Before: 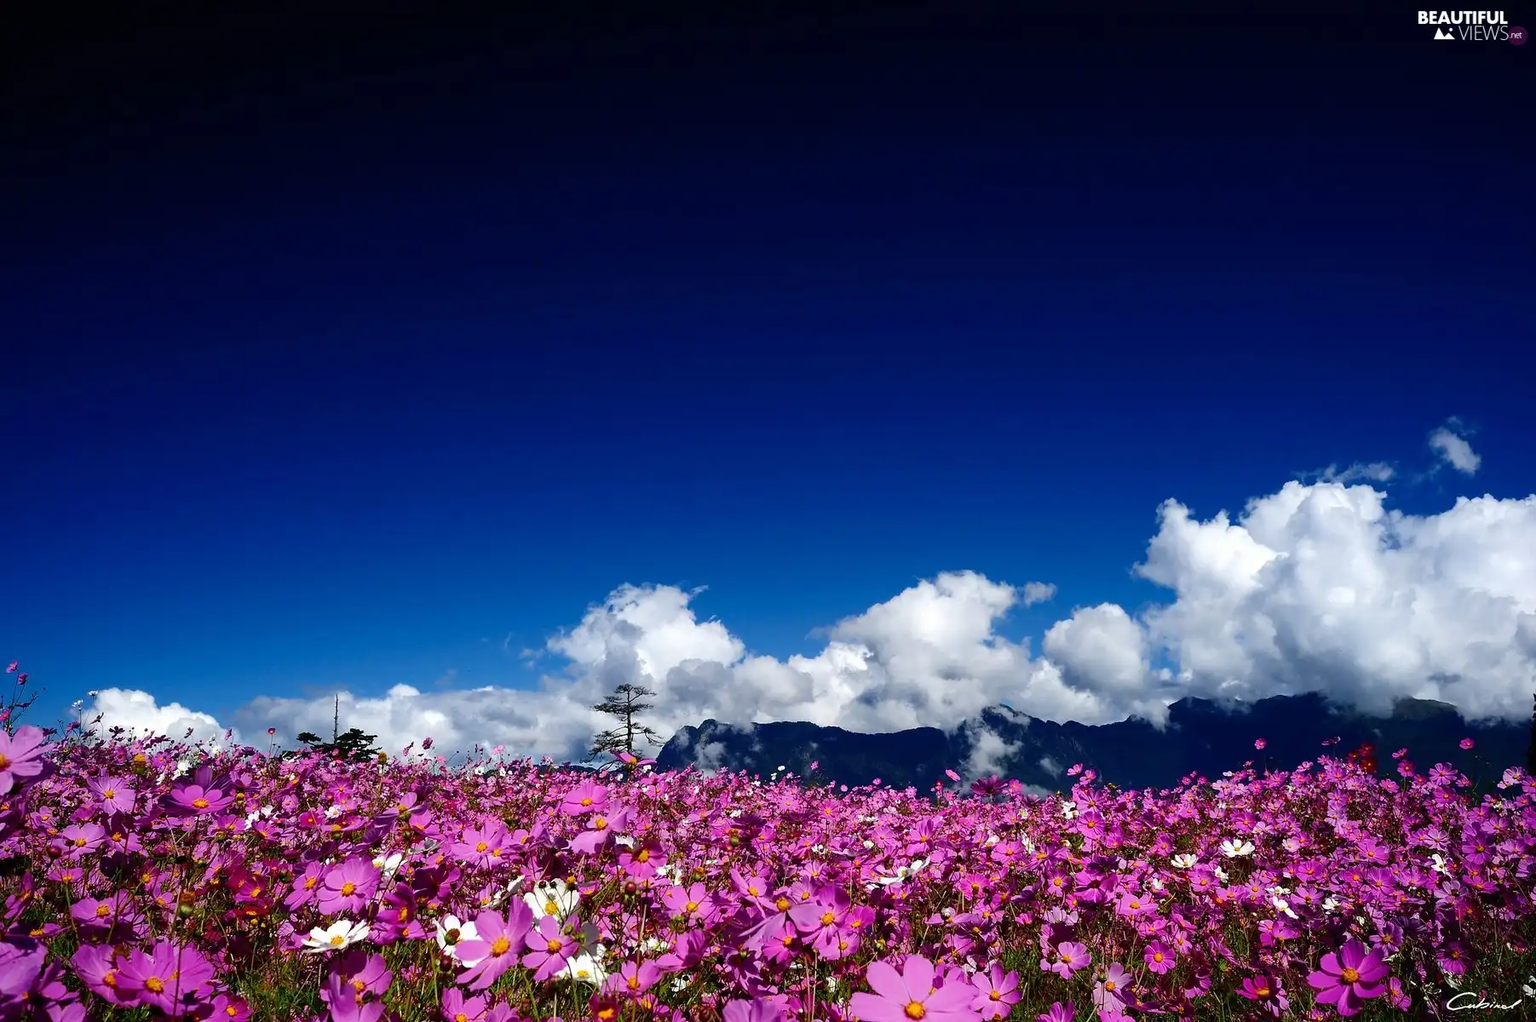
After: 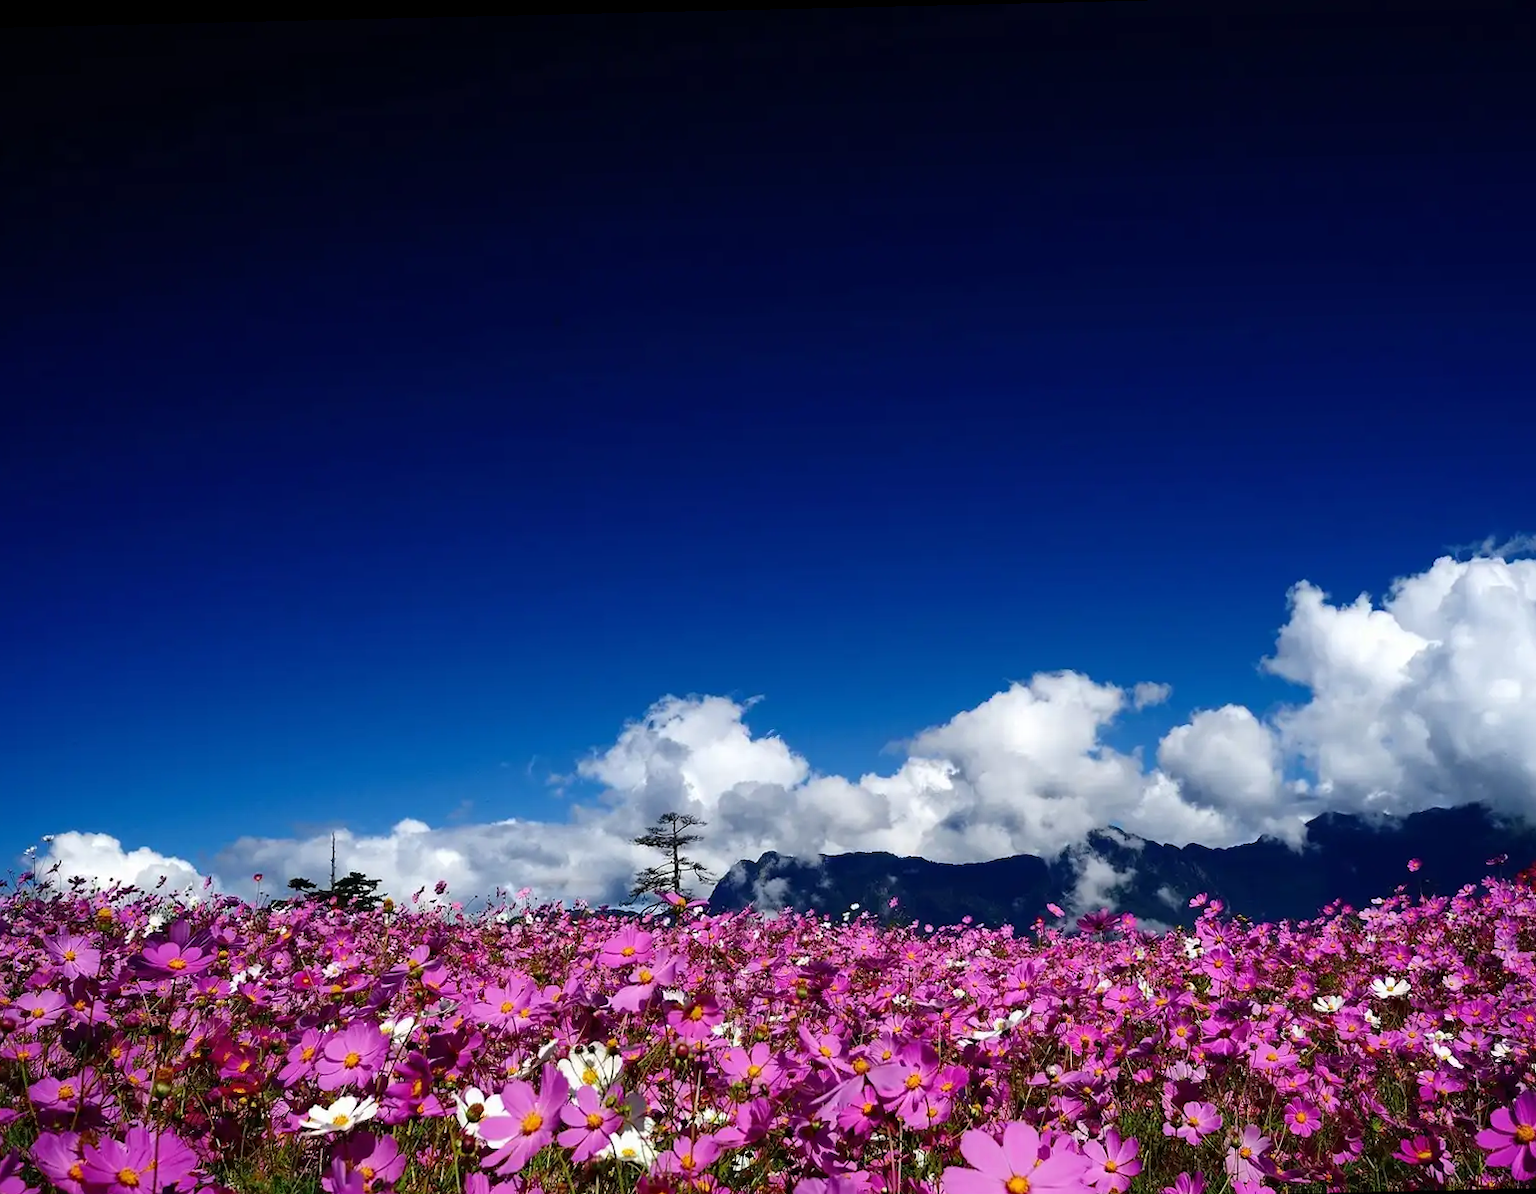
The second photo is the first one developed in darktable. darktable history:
crop and rotate: angle 1.36°, left 4.412%, top 1.009%, right 11.356%, bottom 2.419%
